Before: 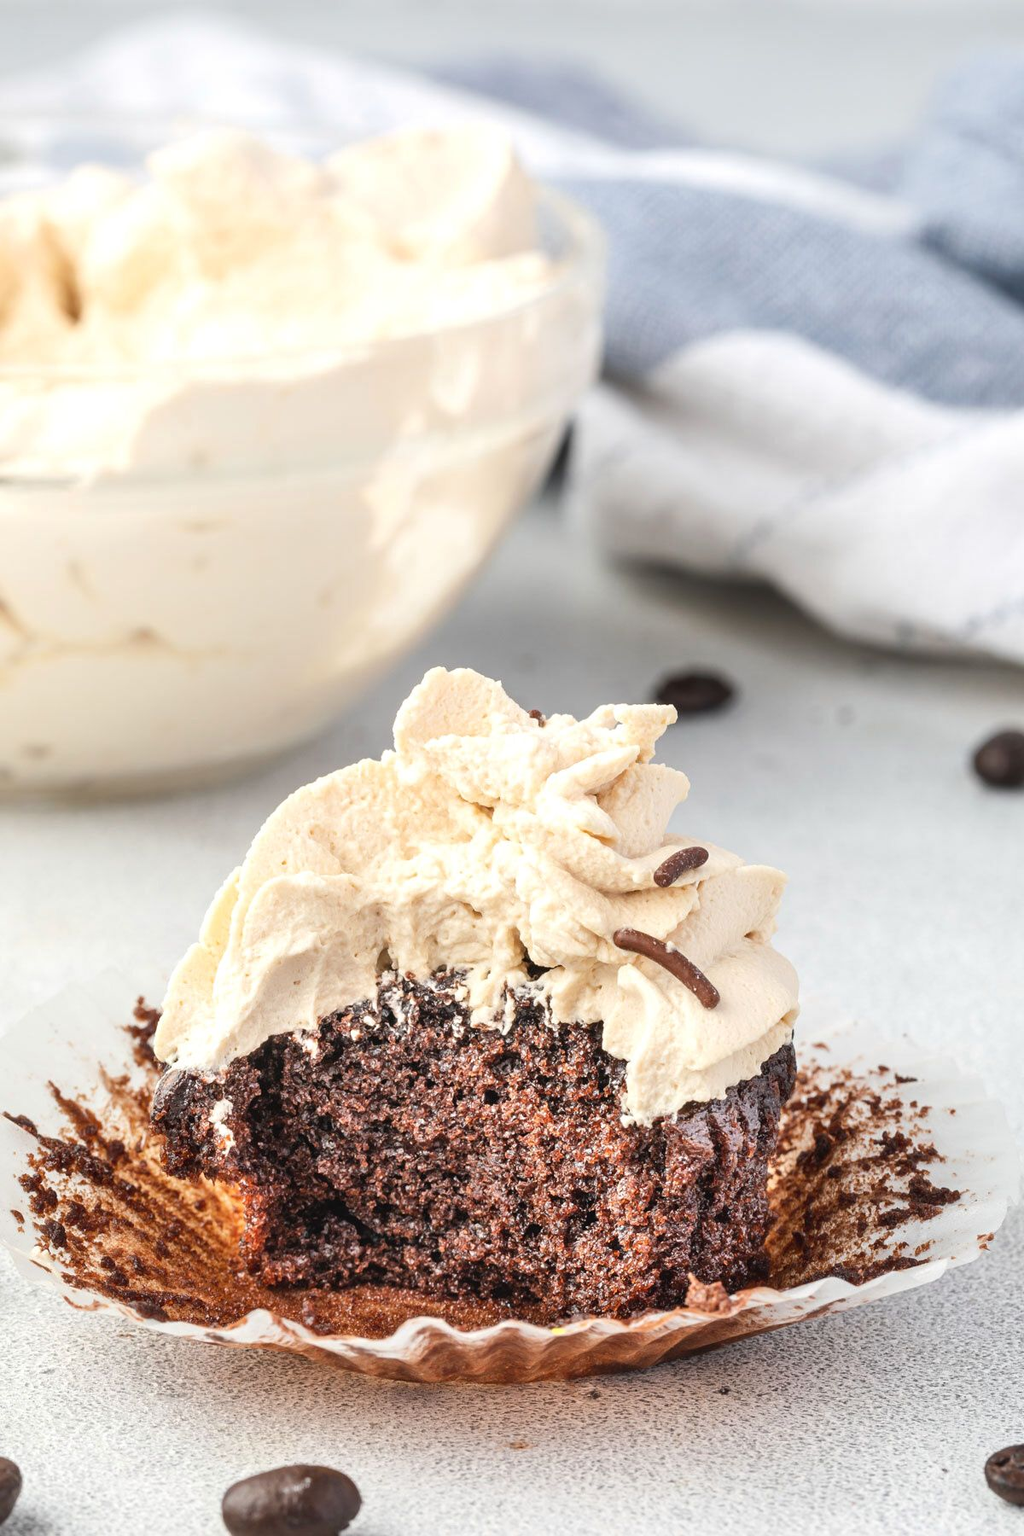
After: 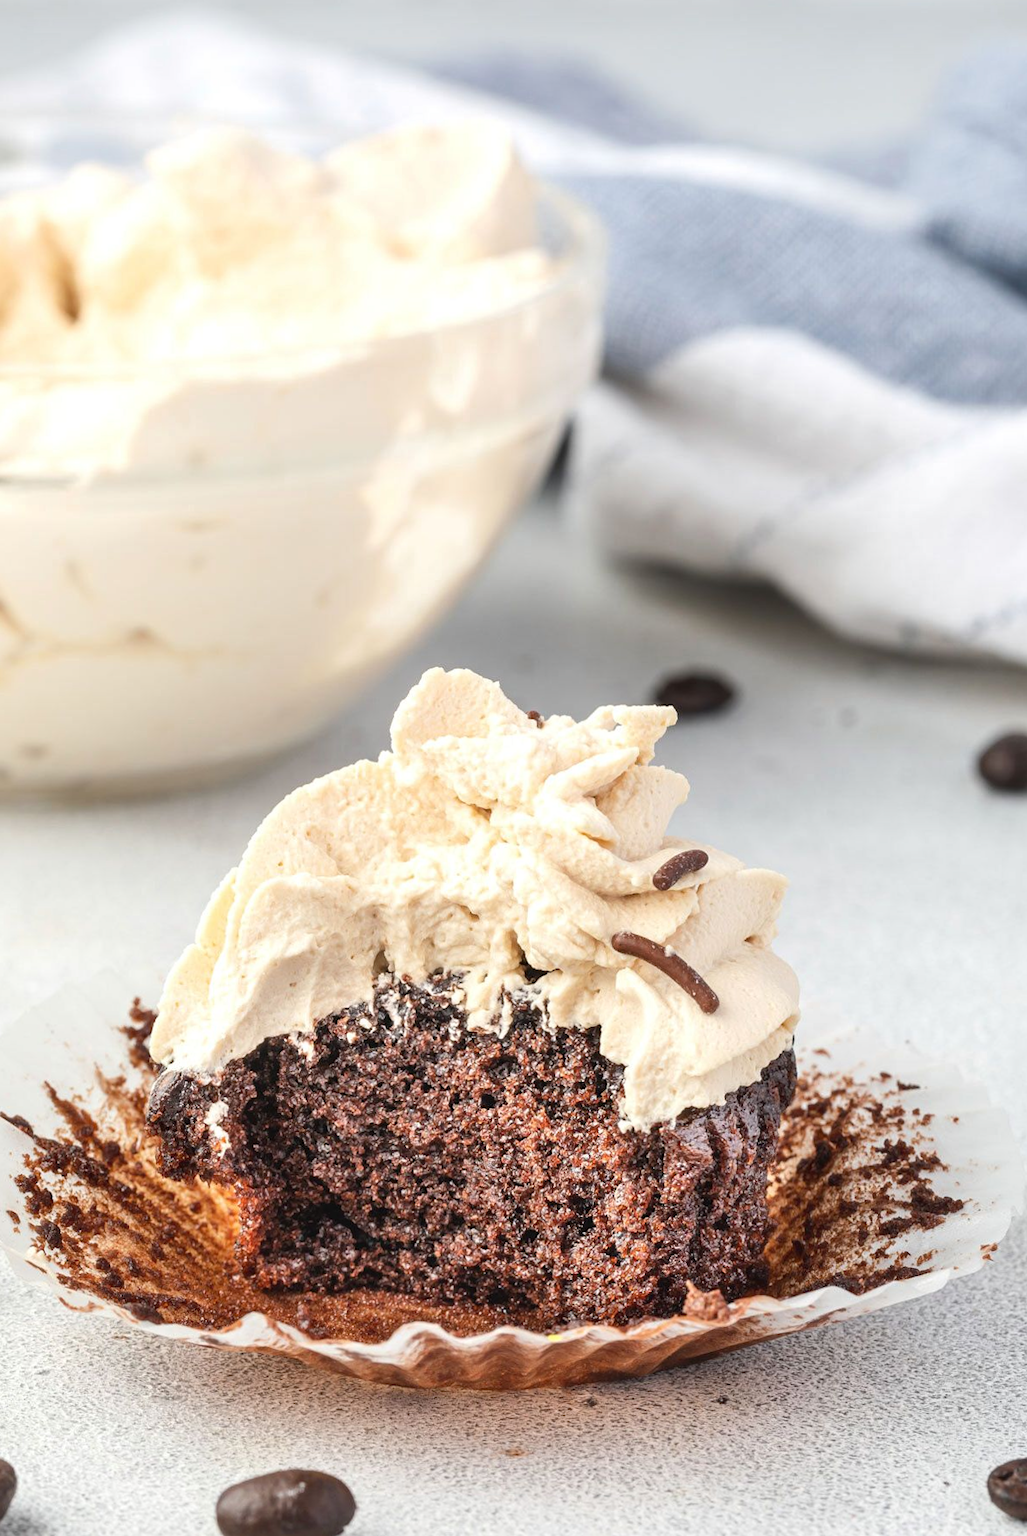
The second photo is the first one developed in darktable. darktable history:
color correction: highlights a* -0.182, highlights b* -0.124
rotate and perspective: rotation 0.192°, lens shift (horizontal) -0.015, crop left 0.005, crop right 0.996, crop top 0.006, crop bottom 0.99
